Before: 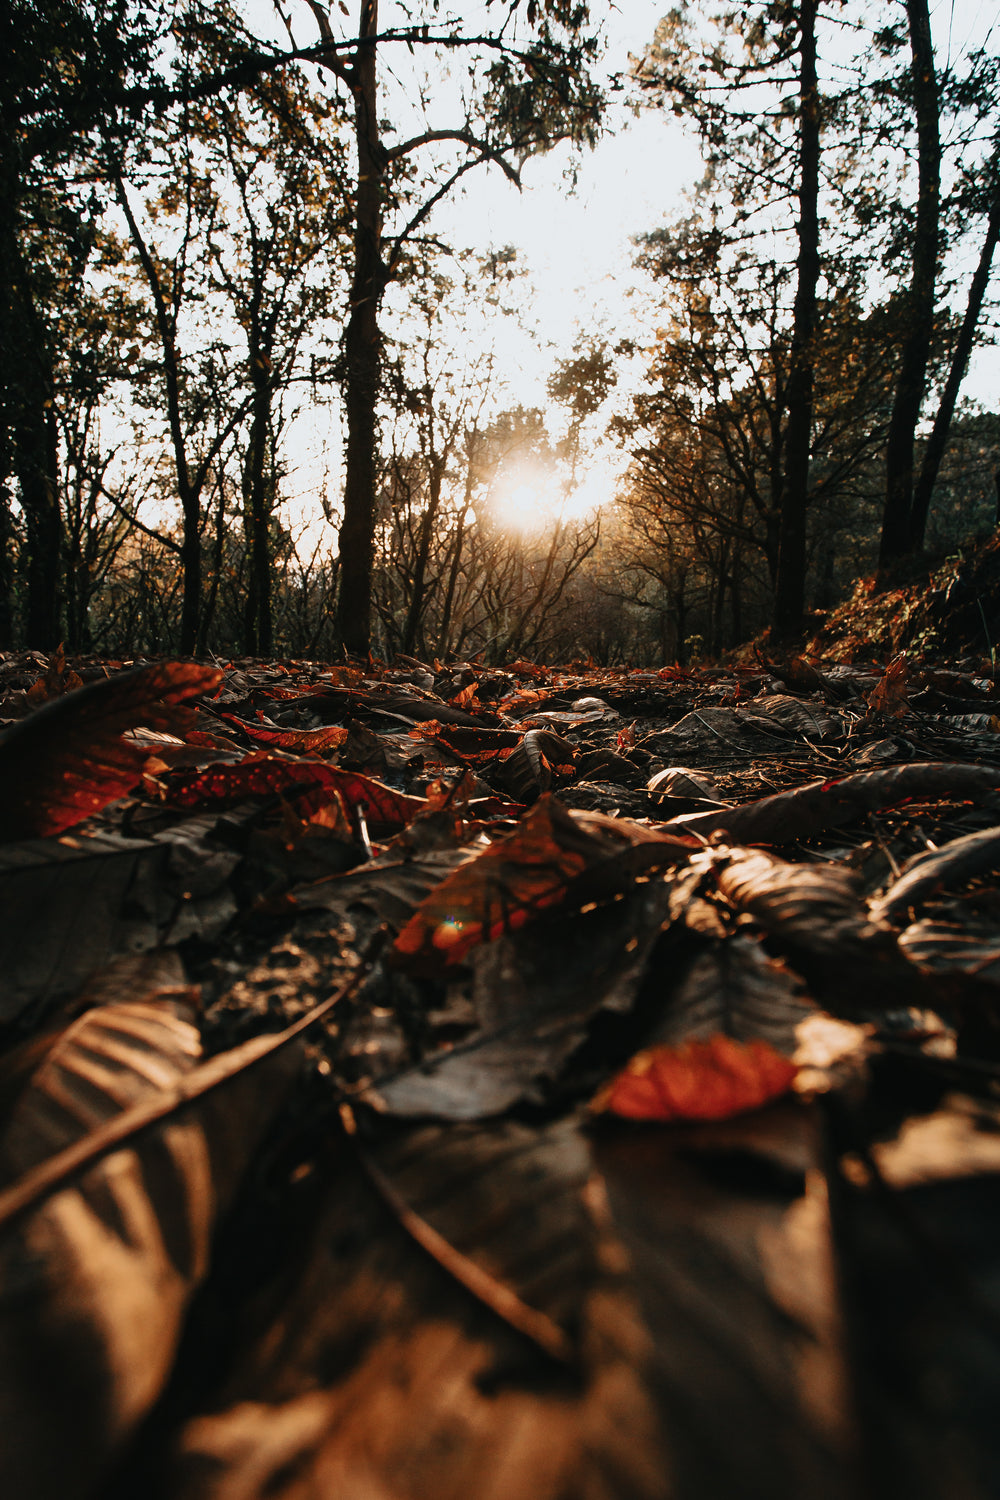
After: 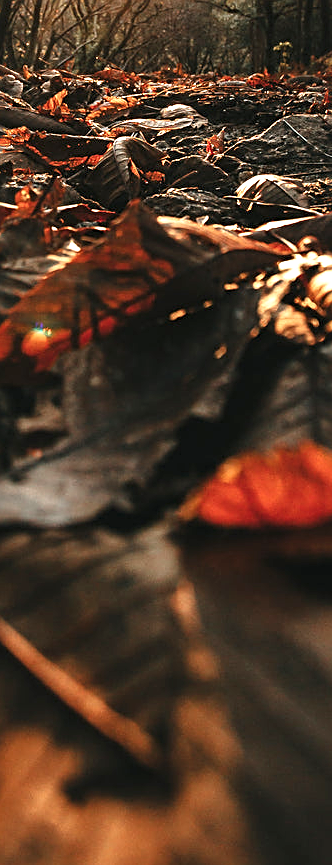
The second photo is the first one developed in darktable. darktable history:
crop: left 41.128%, top 39.568%, right 25.65%, bottom 2.739%
sharpen: on, module defaults
exposure: black level correction 0, exposure 1 EV, compensate highlight preservation false
